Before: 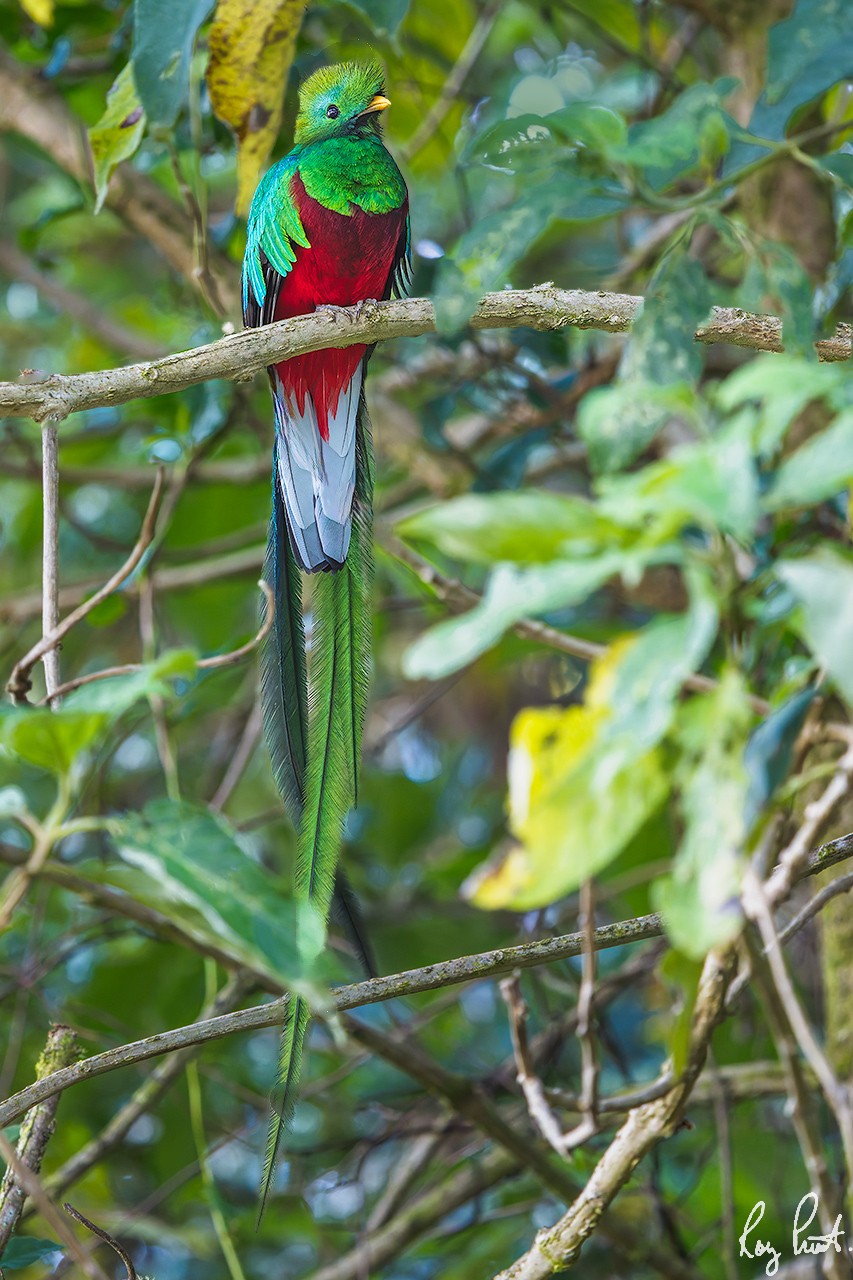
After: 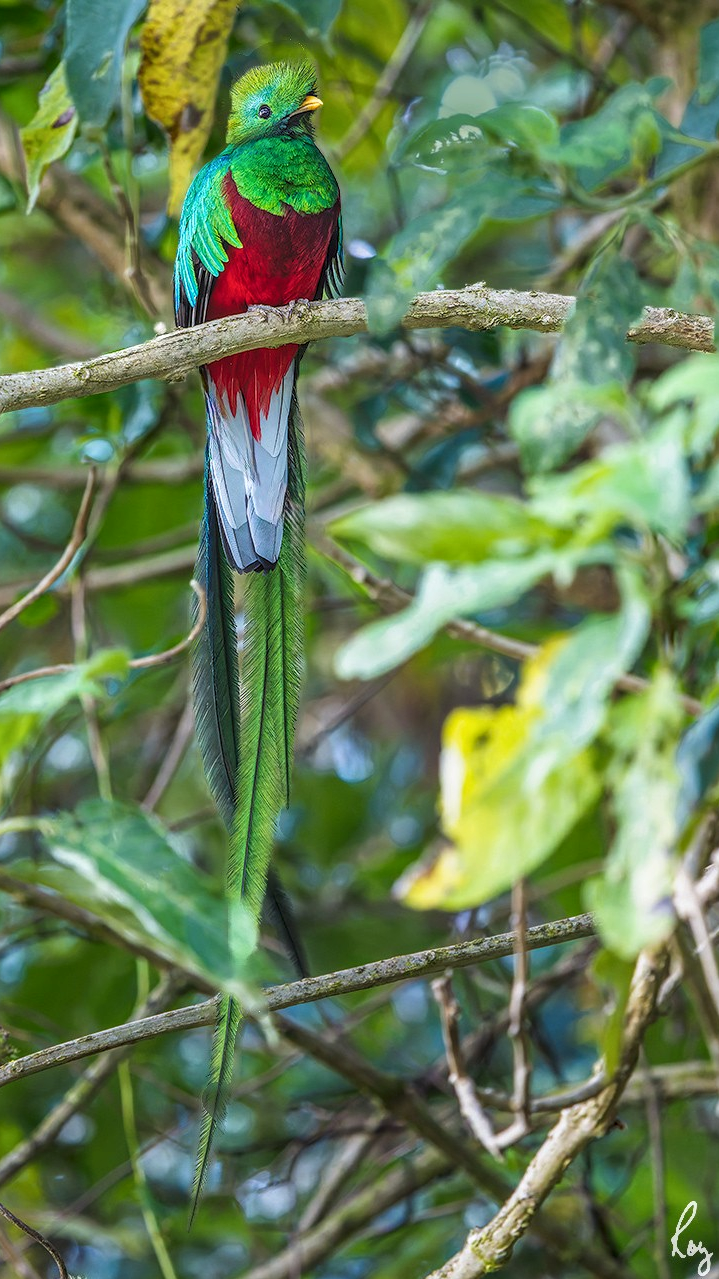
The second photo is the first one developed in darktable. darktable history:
crop: left 8.066%, right 7.527%
local contrast: on, module defaults
